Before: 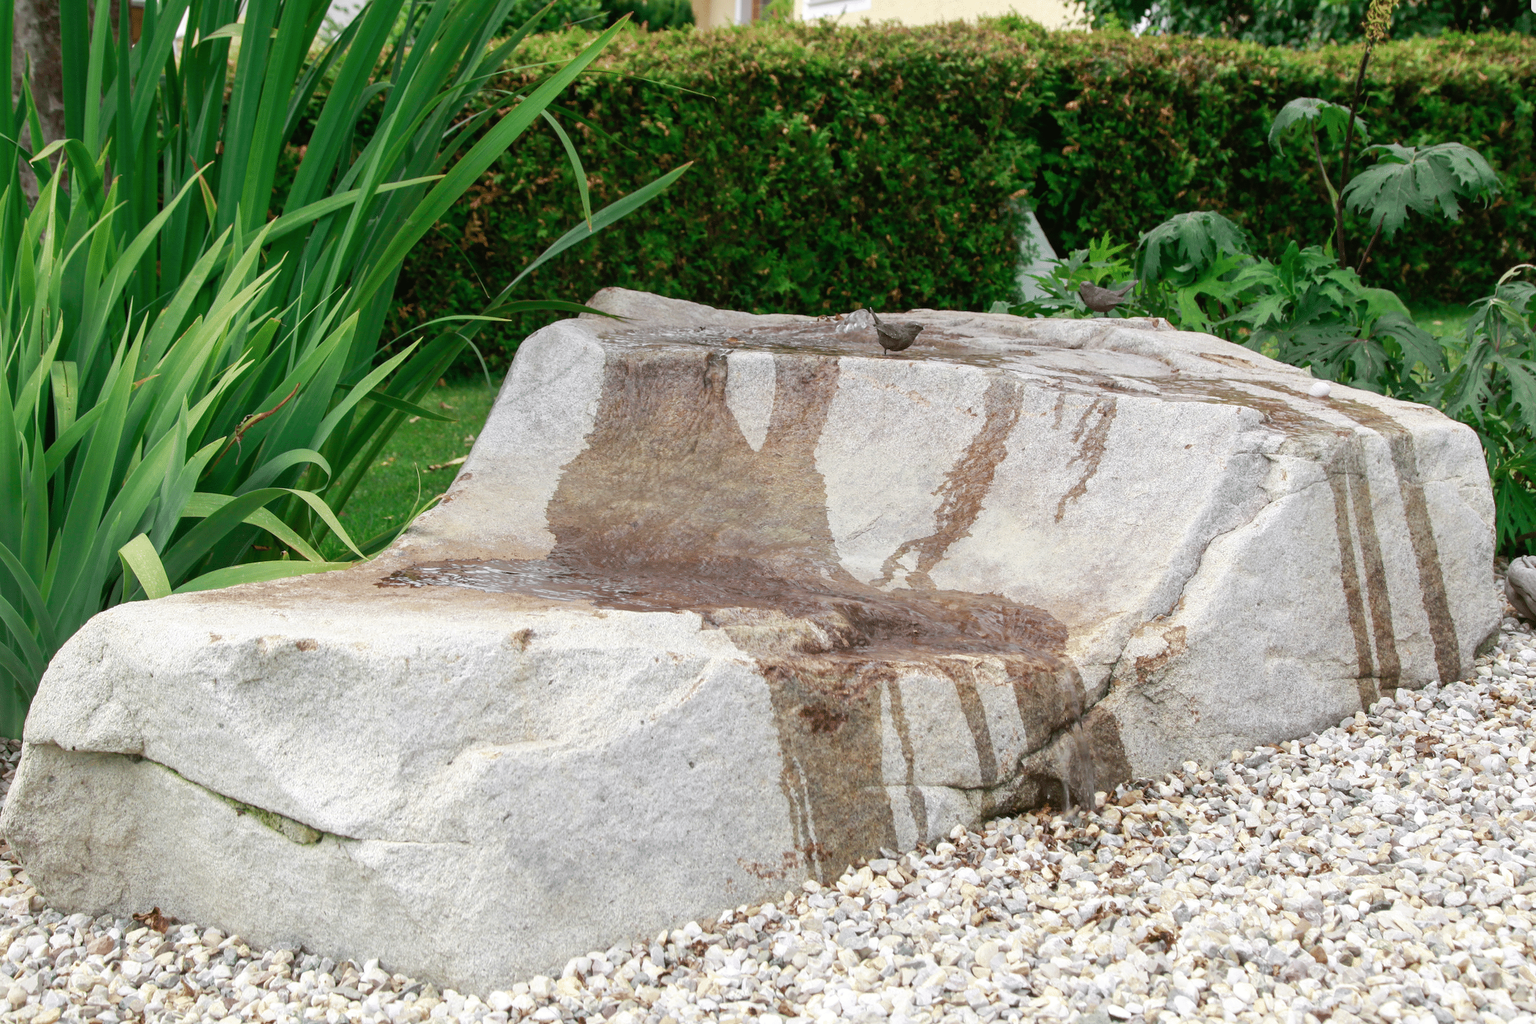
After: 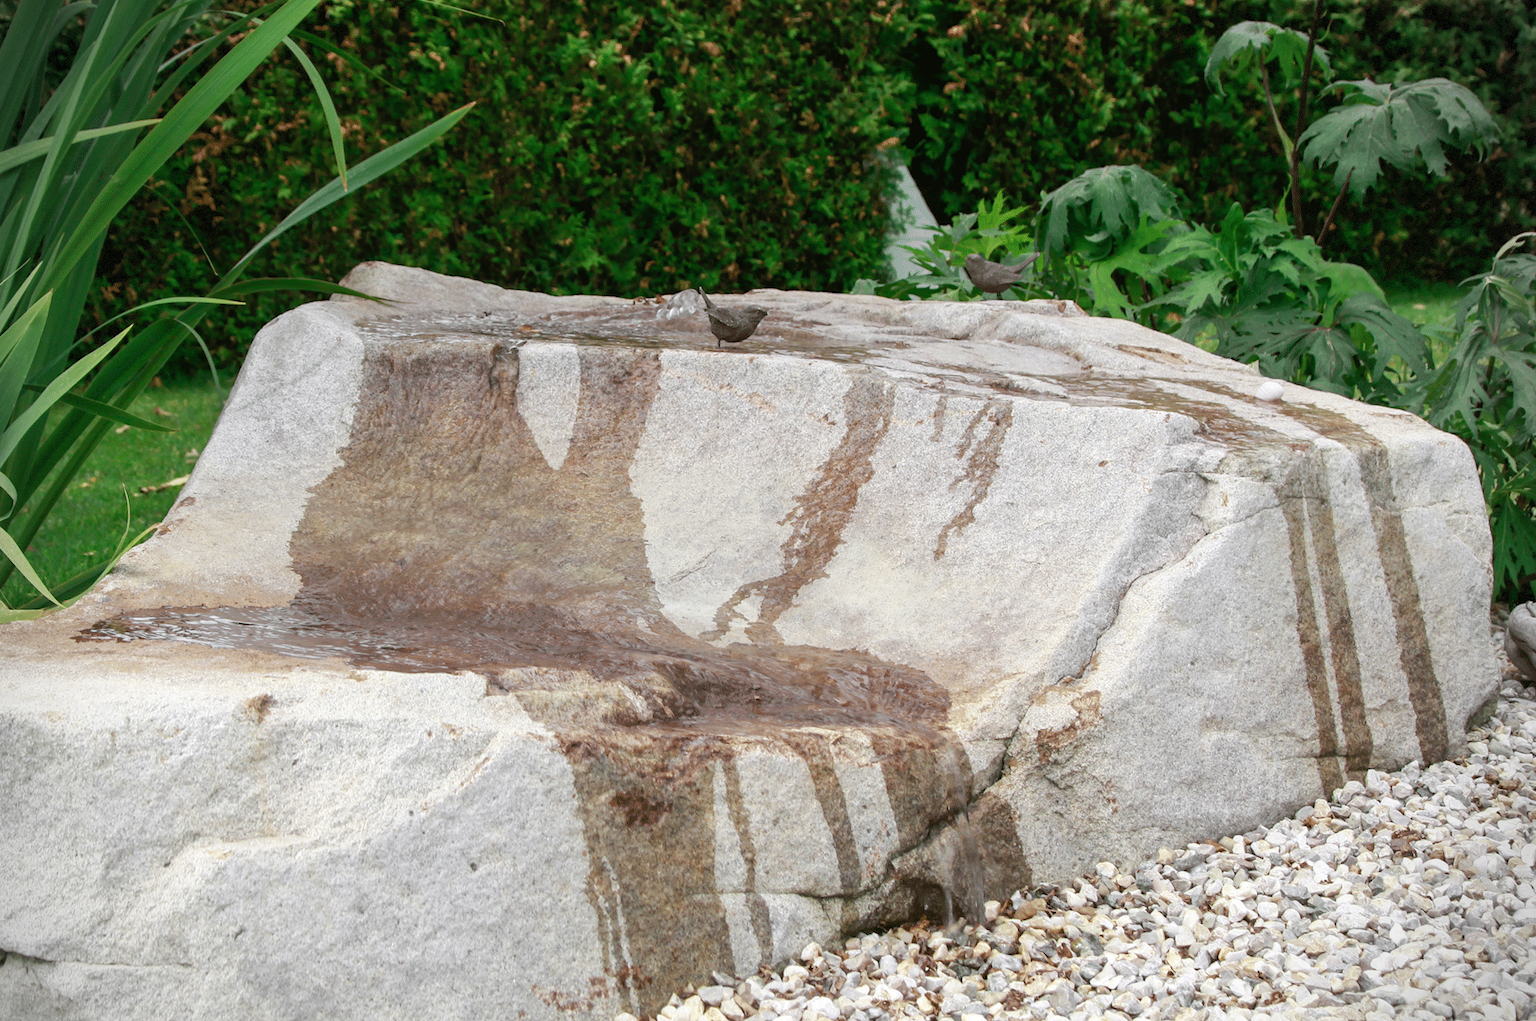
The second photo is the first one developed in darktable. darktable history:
vignetting: dithering 8-bit output, unbound false
crop and rotate: left 20.74%, top 7.912%, right 0.375%, bottom 13.378%
